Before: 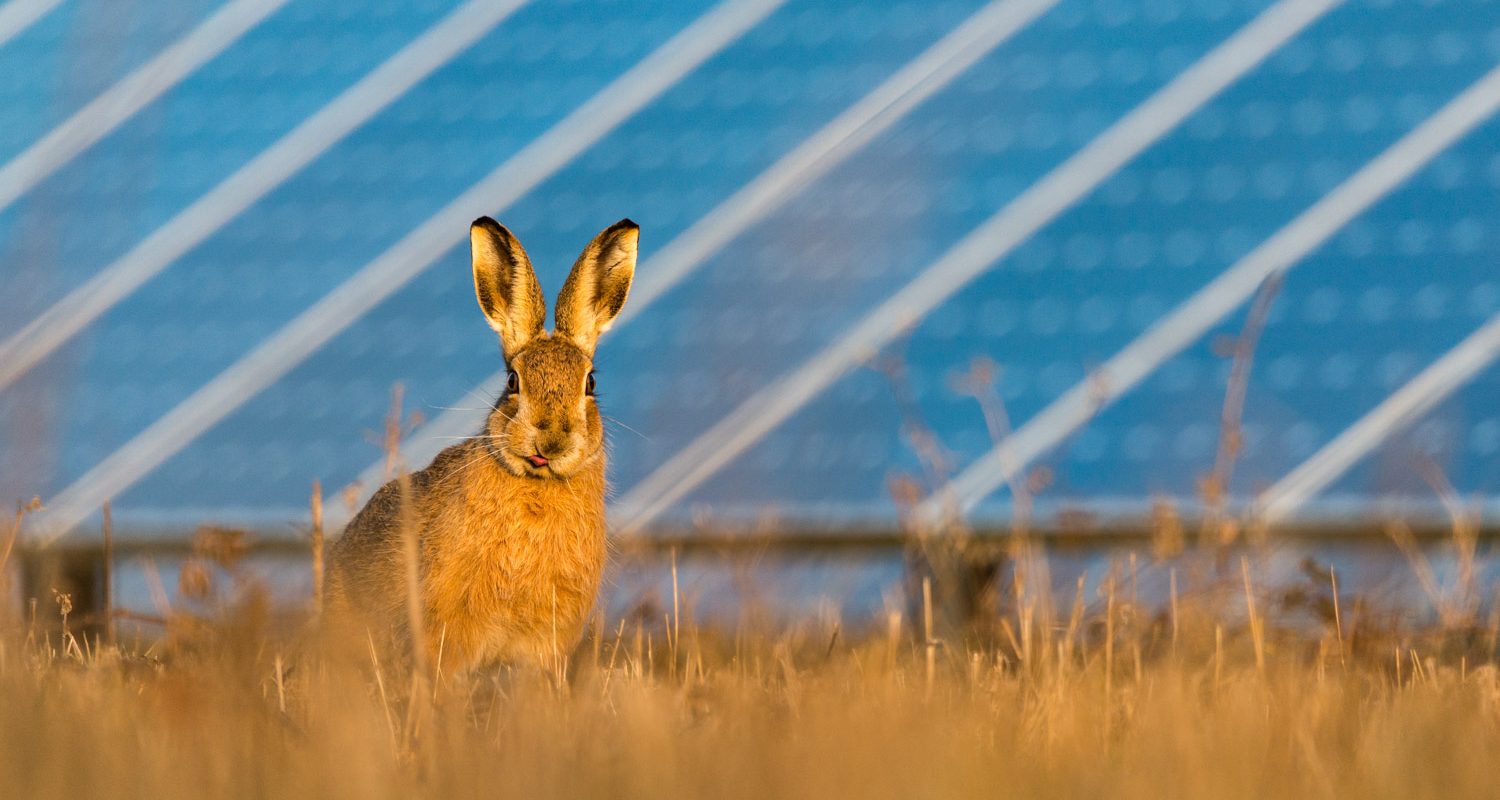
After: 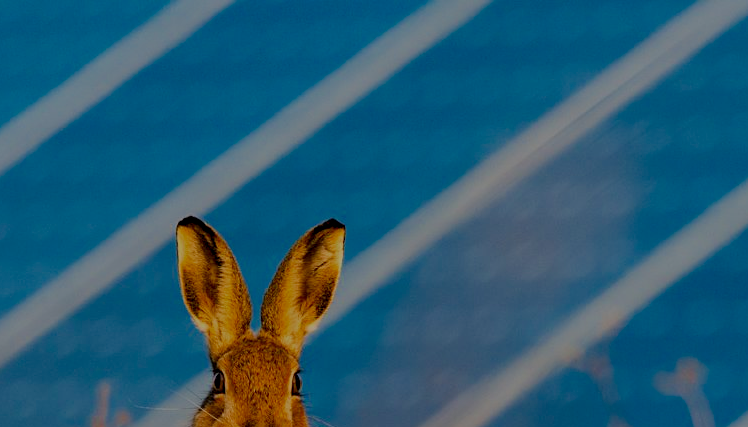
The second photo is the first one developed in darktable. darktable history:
sharpen: amount 0.214
crop: left 19.657%, right 30.421%, bottom 46.545%
filmic rgb: black relative exposure -4.49 EV, white relative exposure 6.52 EV, hardness 1.94, contrast 0.505, color science v6 (2022)
contrast brightness saturation: contrast 0.128, brightness -0.225, saturation 0.143
